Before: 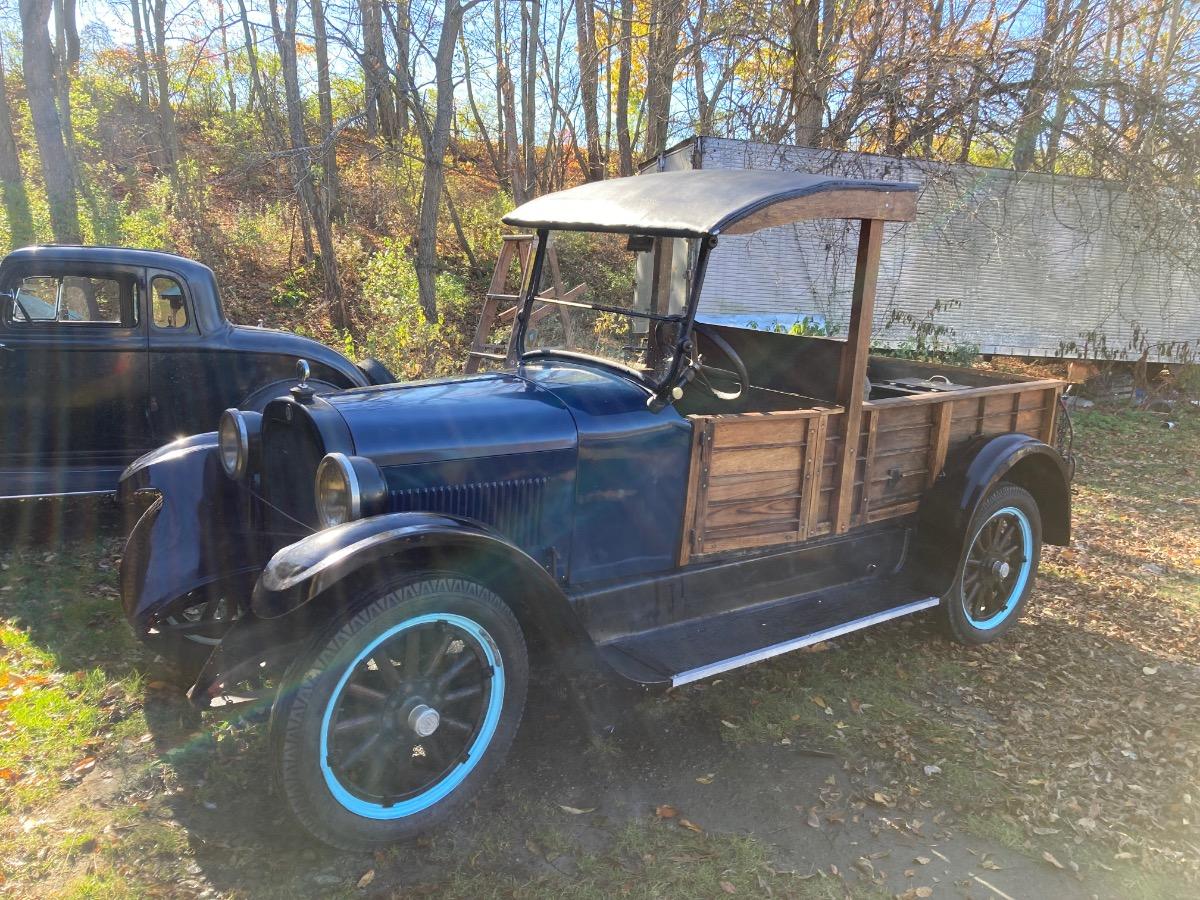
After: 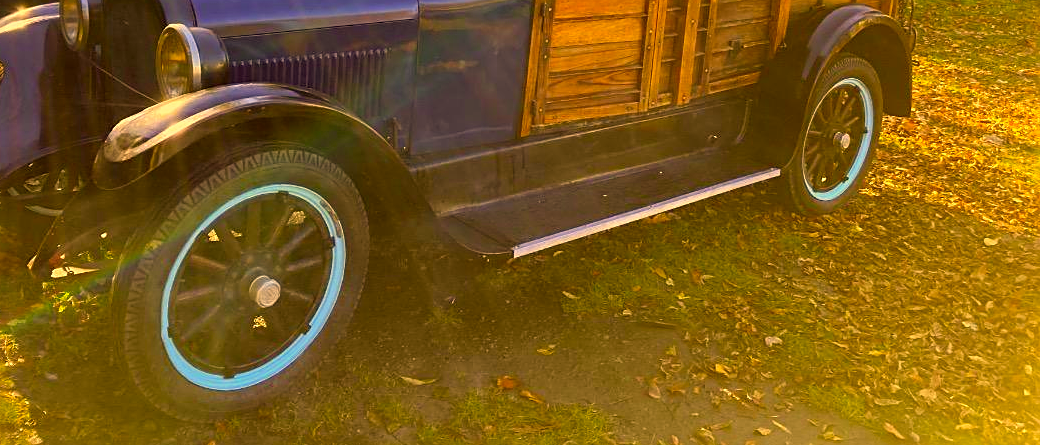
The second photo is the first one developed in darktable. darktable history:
crop and rotate: left 13.288%, top 47.75%, bottom 2.708%
sharpen: on, module defaults
color correction: highlights a* 10.53, highlights b* 30.44, shadows a* 2.57, shadows b* 18.17, saturation 1.75
